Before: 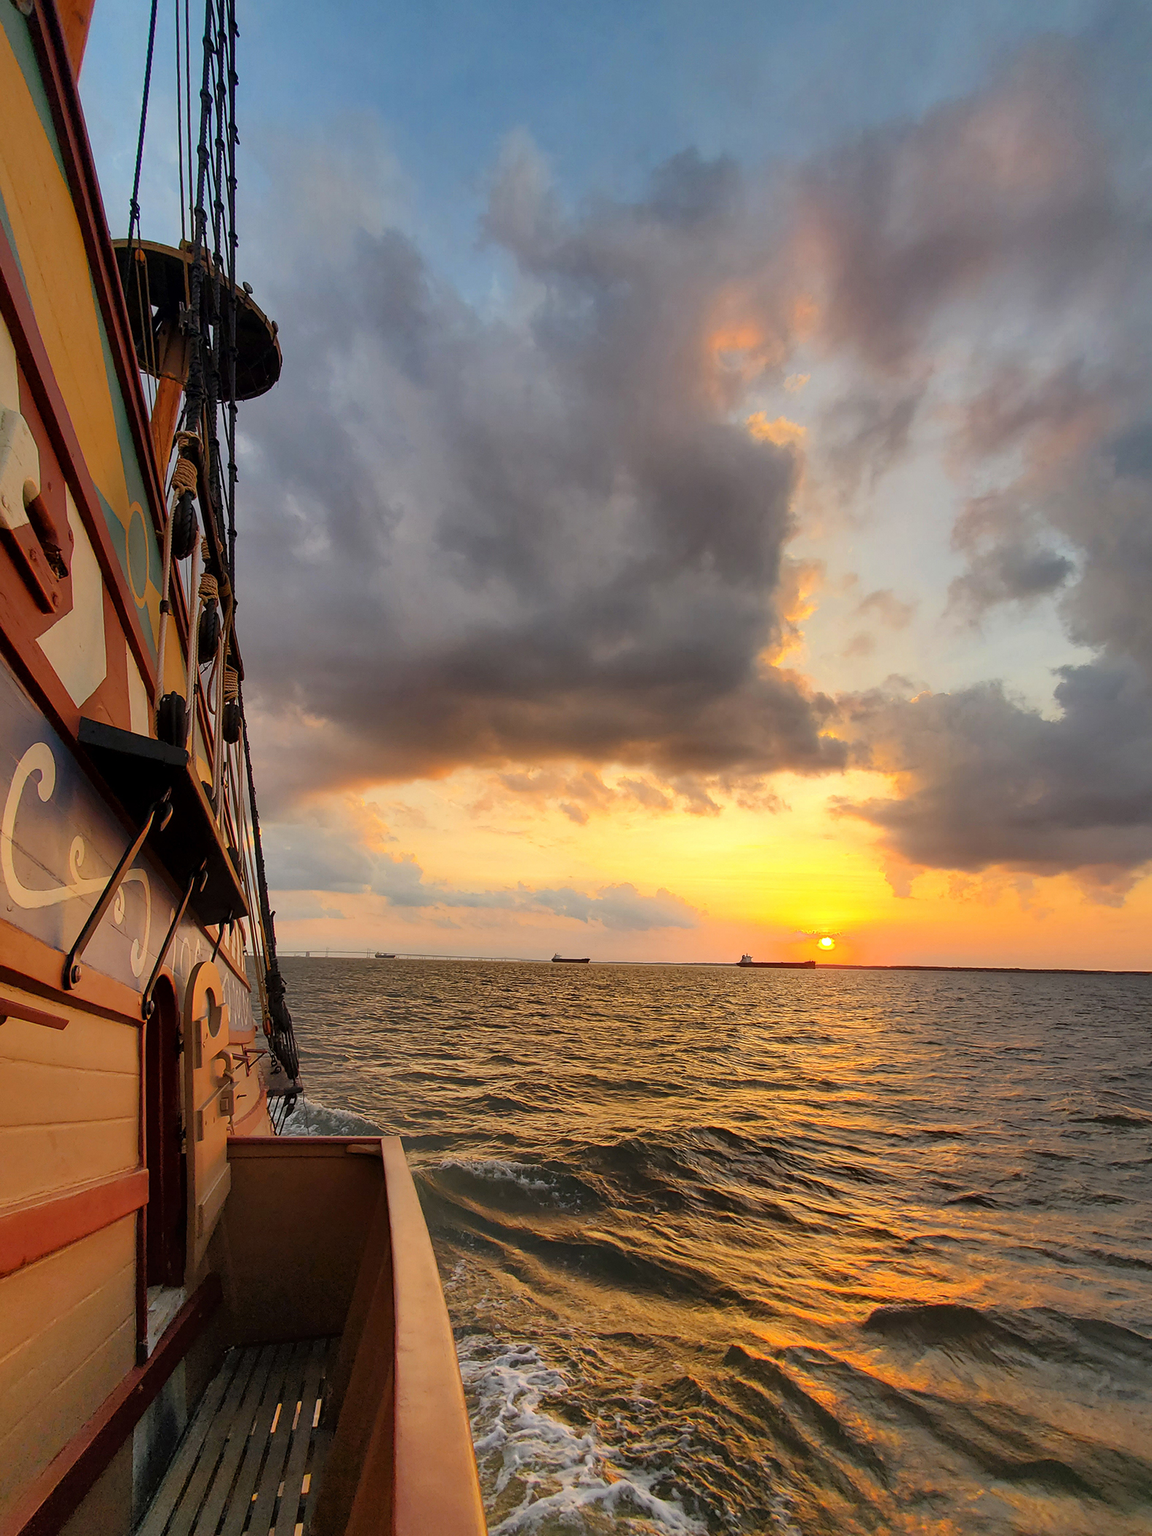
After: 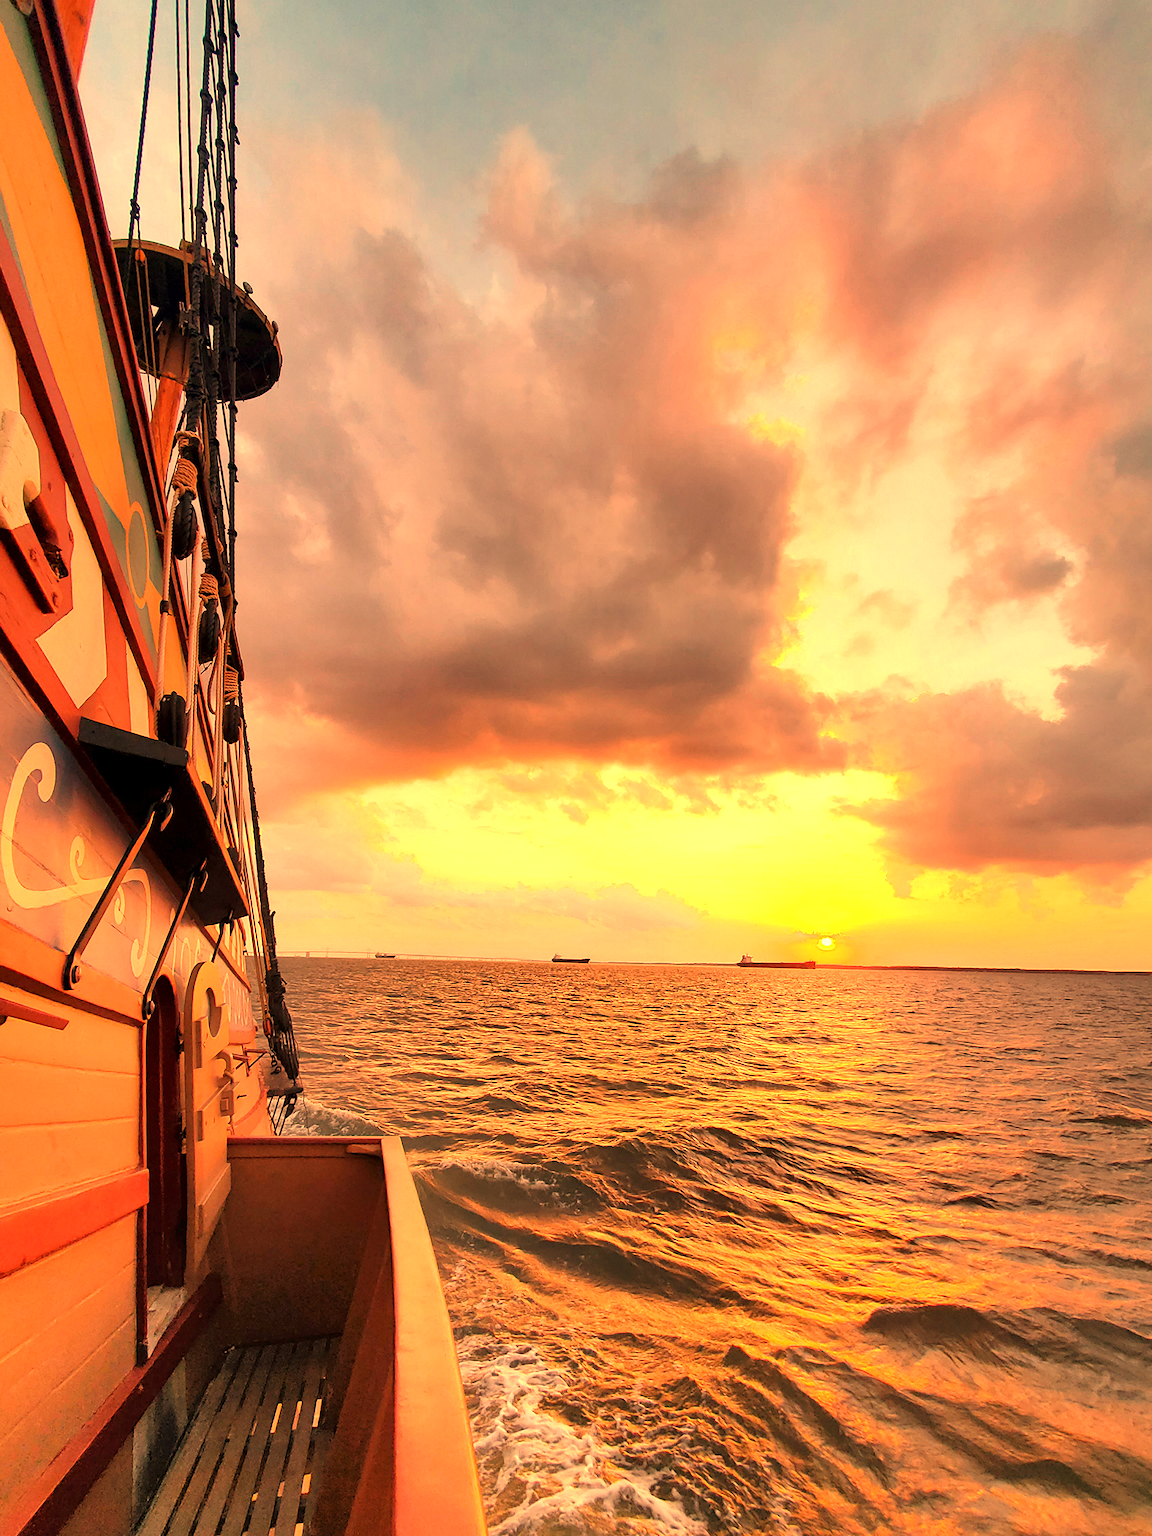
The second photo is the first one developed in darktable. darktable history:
exposure: exposure 0.74 EV, compensate highlight preservation false
white balance: red 1.467, blue 0.684
